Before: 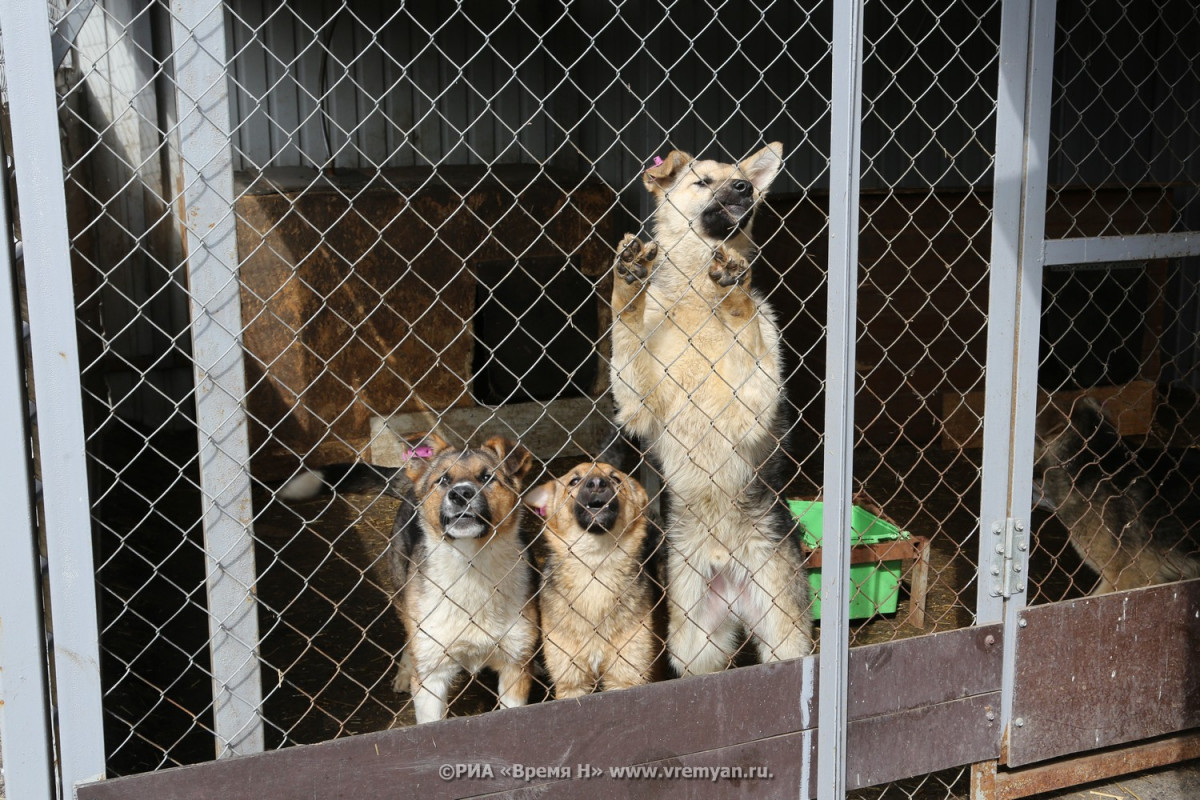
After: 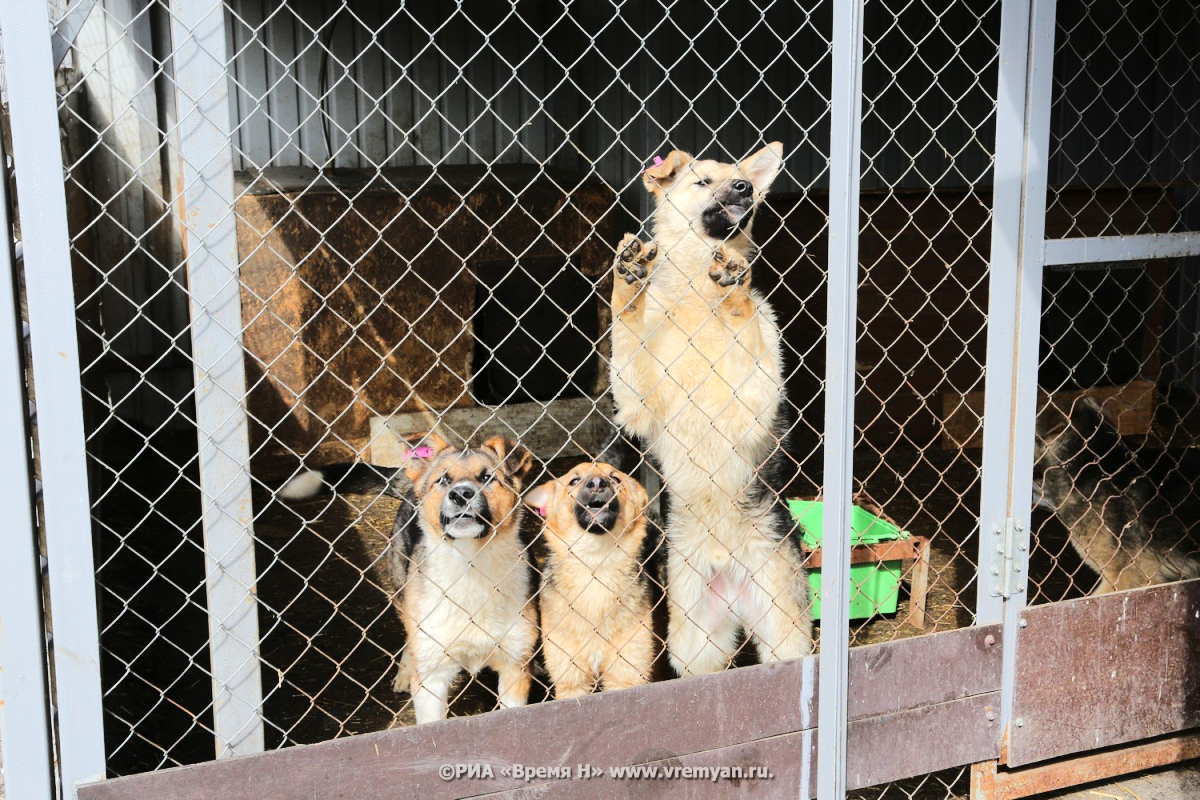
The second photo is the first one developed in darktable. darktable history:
tone equalizer: -7 EV 0.164 EV, -6 EV 0.579 EV, -5 EV 1.14 EV, -4 EV 1.36 EV, -3 EV 1.14 EV, -2 EV 0.6 EV, -1 EV 0.167 EV, edges refinement/feathering 500, mask exposure compensation -1.57 EV, preserve details no
